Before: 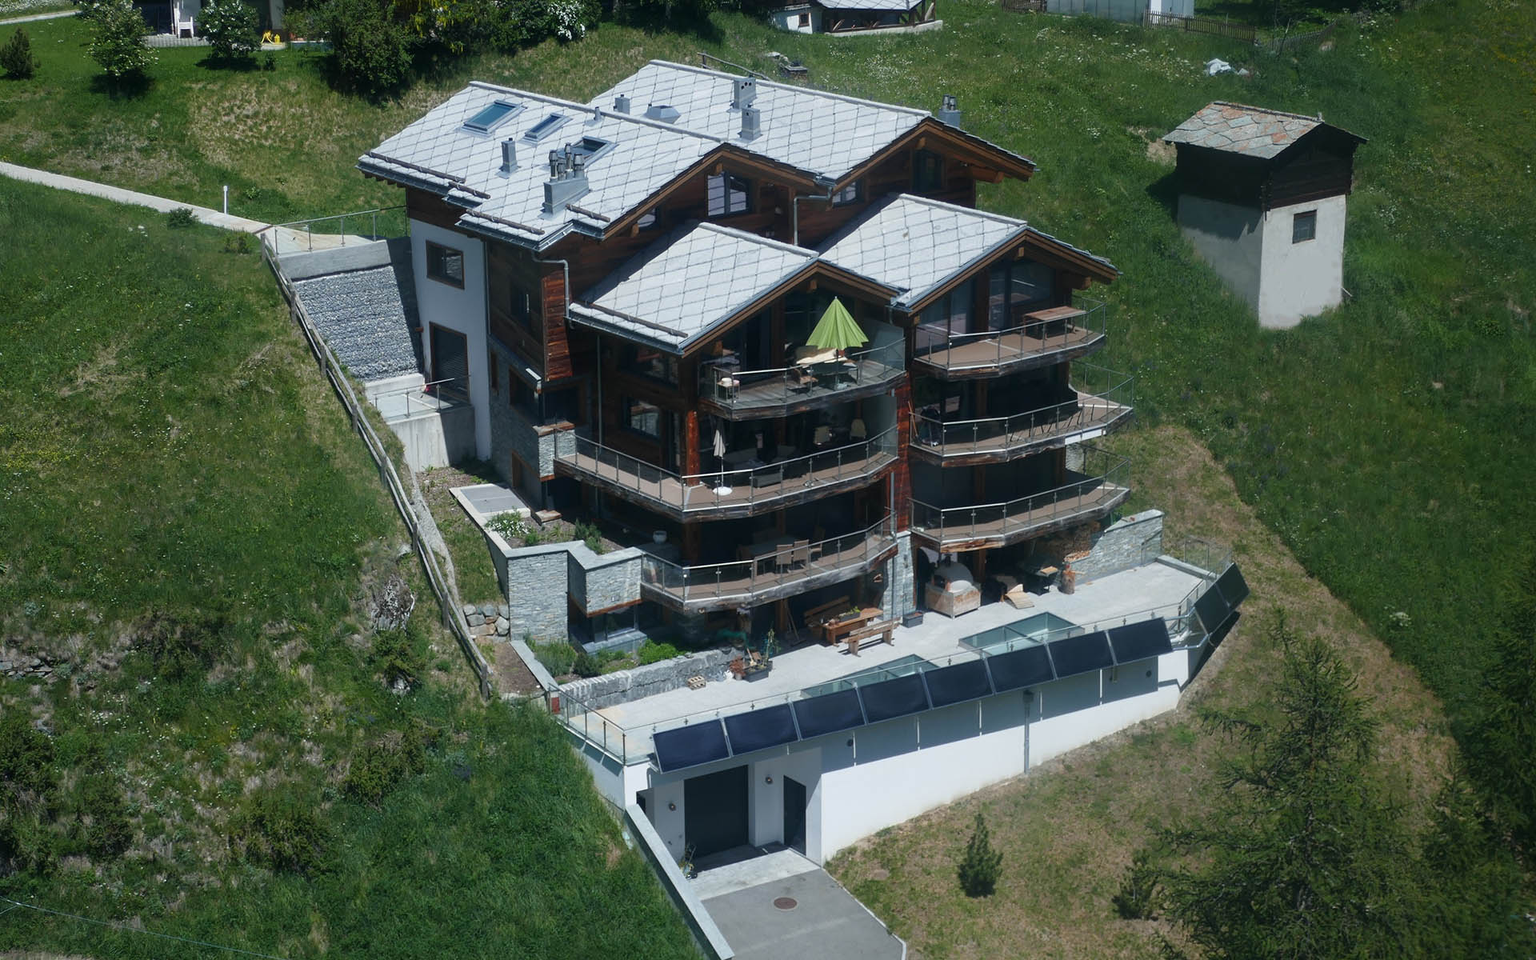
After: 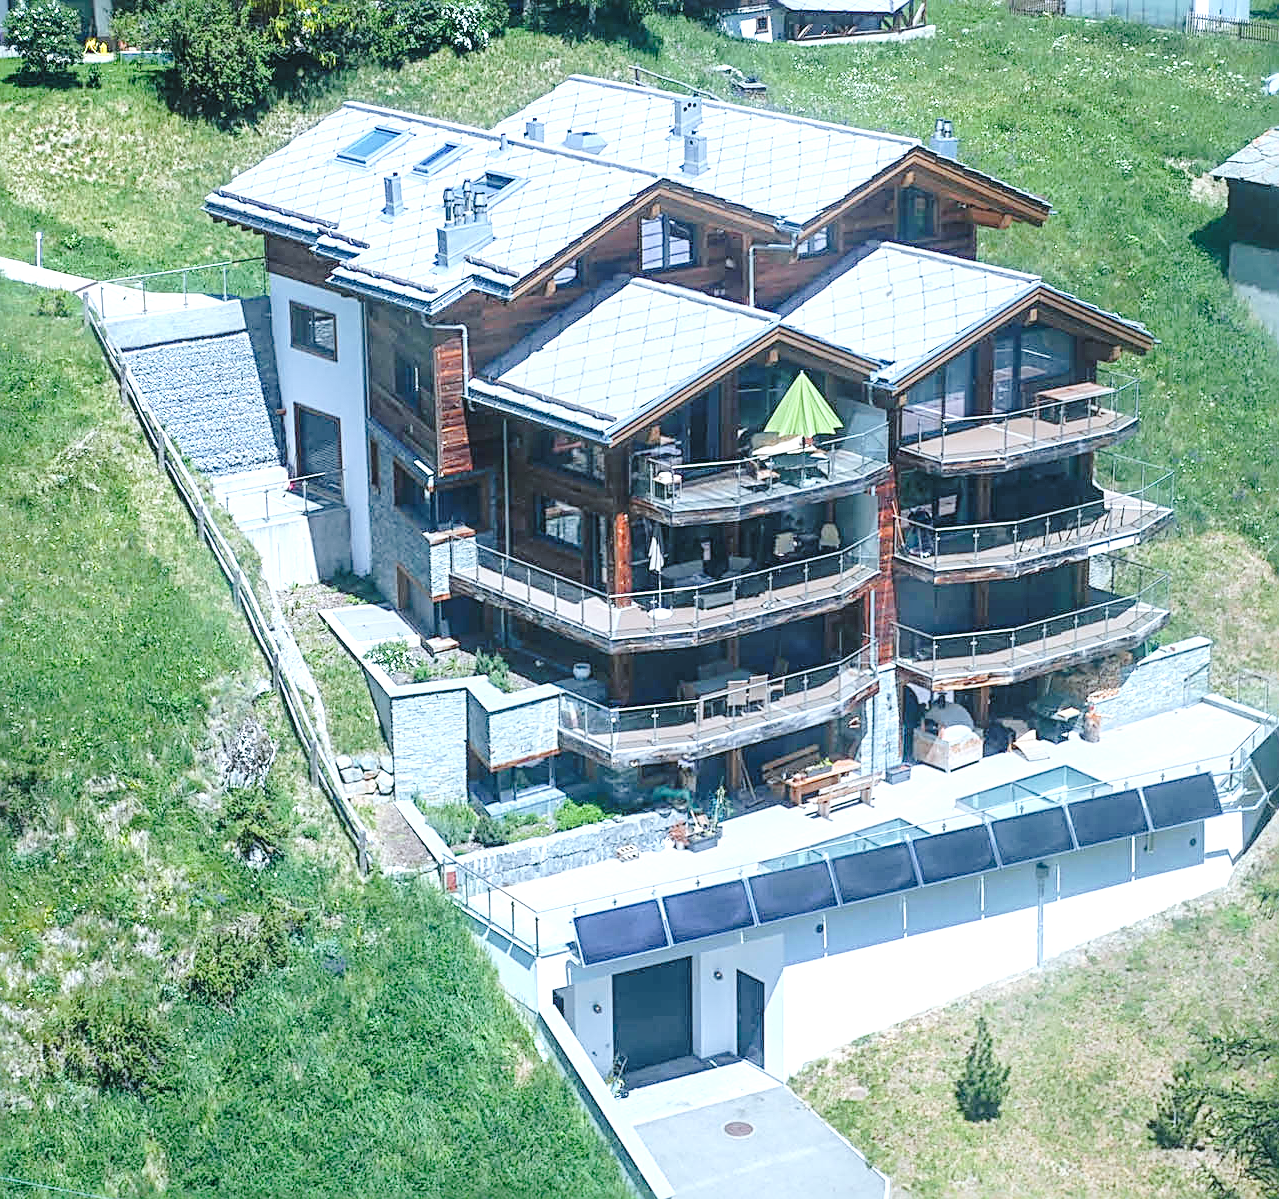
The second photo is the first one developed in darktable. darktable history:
sharpen: radius 2.817, amount 0.715
crop and rotate: left 12.673%, right 20.66%
tone curve: curves: ch0 [(0, 0) (0.003, 0.072) (0.011, 0.073) (0.025, 0.072) (0.044, 0.076) (0.069, 0.089) (0.1, 0.103) (0.136, 0.123) (0.177, 0.158) (0.224, 0.21) (0.277, 0.275) (0.335, 0.372) (0.399, 0.463) (0.468, 0.556) (0.543, 0.633) (0.623, 0.712) (0.709, 0.795) (0.801, 0.869) (0.898, 0.942) (1, 1)], preserve colors none
local contrast: detail 130%
contrast brightness saturation: contrast 0.1, brightness 0.3, saturation 0.14
exposure: black level correction 0, exposure 0.877 EV, compensate exposure bias true, compensate highlight preservation false
color calibration: x 0.372, y 0.386, temperature 4283.97 K
